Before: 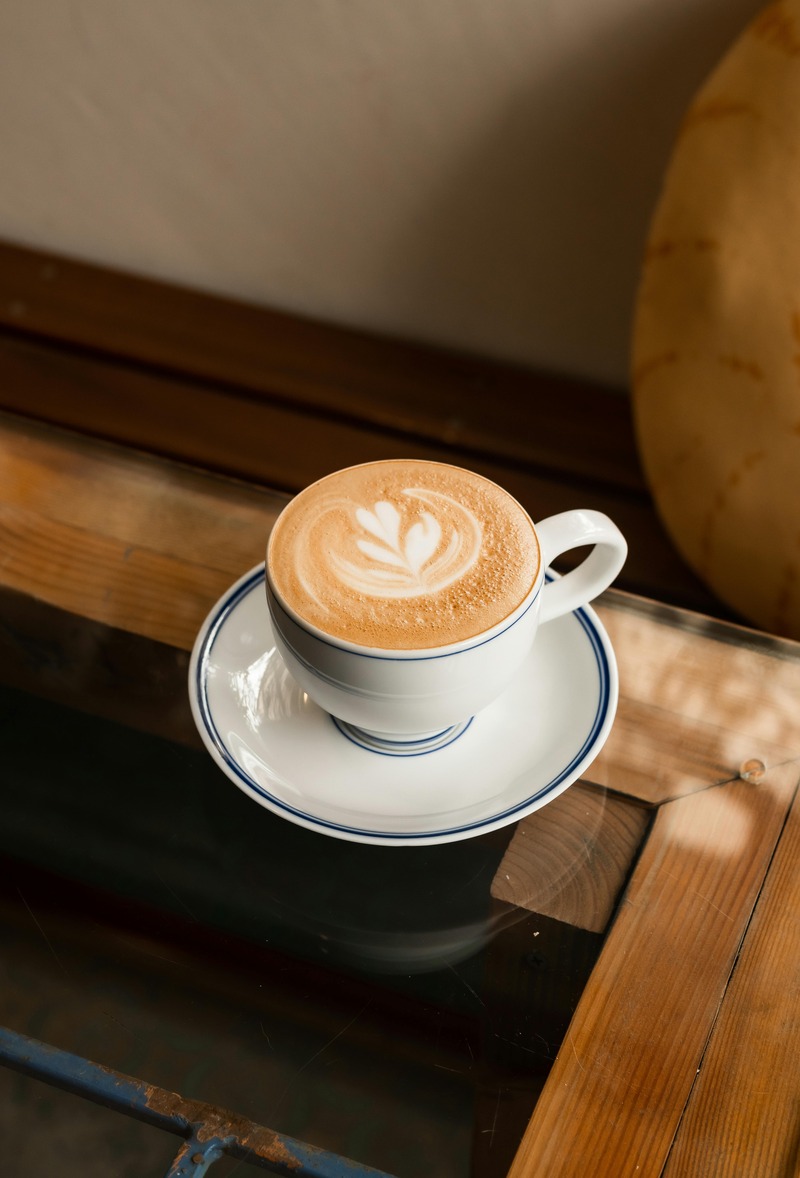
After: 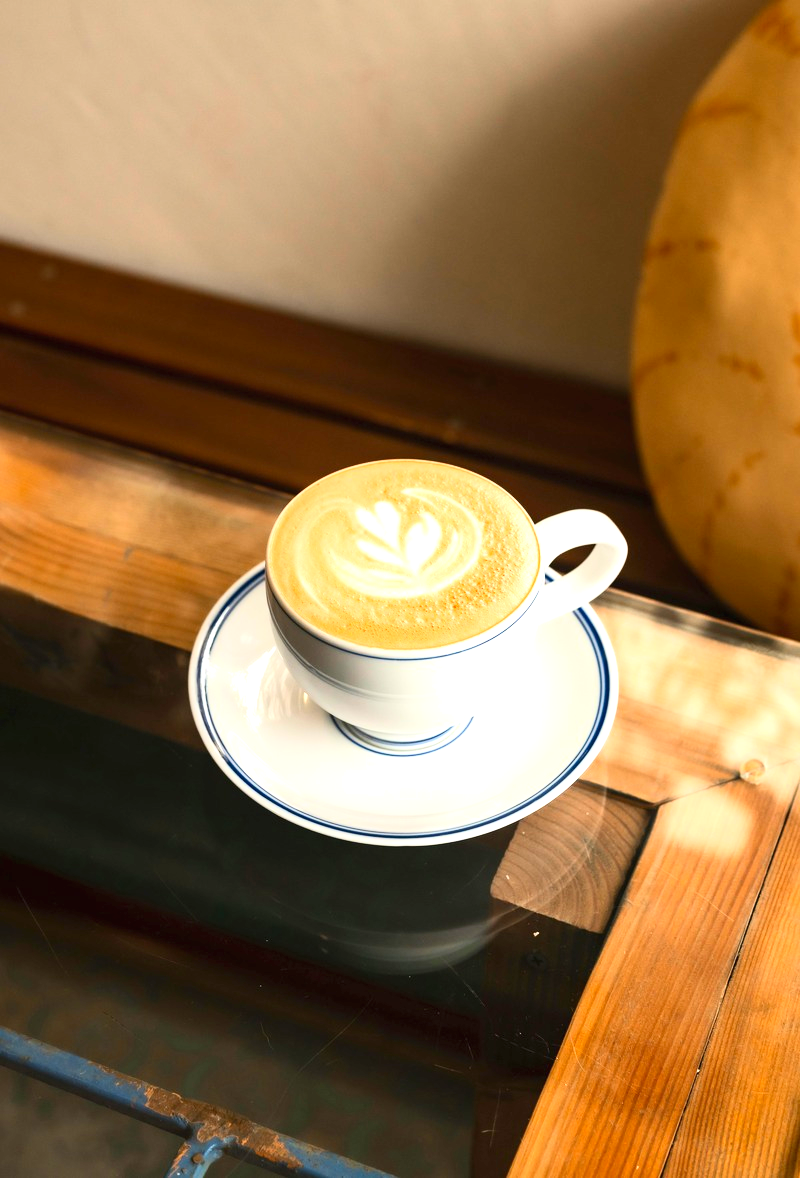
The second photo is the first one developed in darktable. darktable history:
contrast brightness saturation: contrast 0.2, brightness 0.16, saturation 0.22
exposure: exposure 0.935 EV, compensate highlight preservation false
